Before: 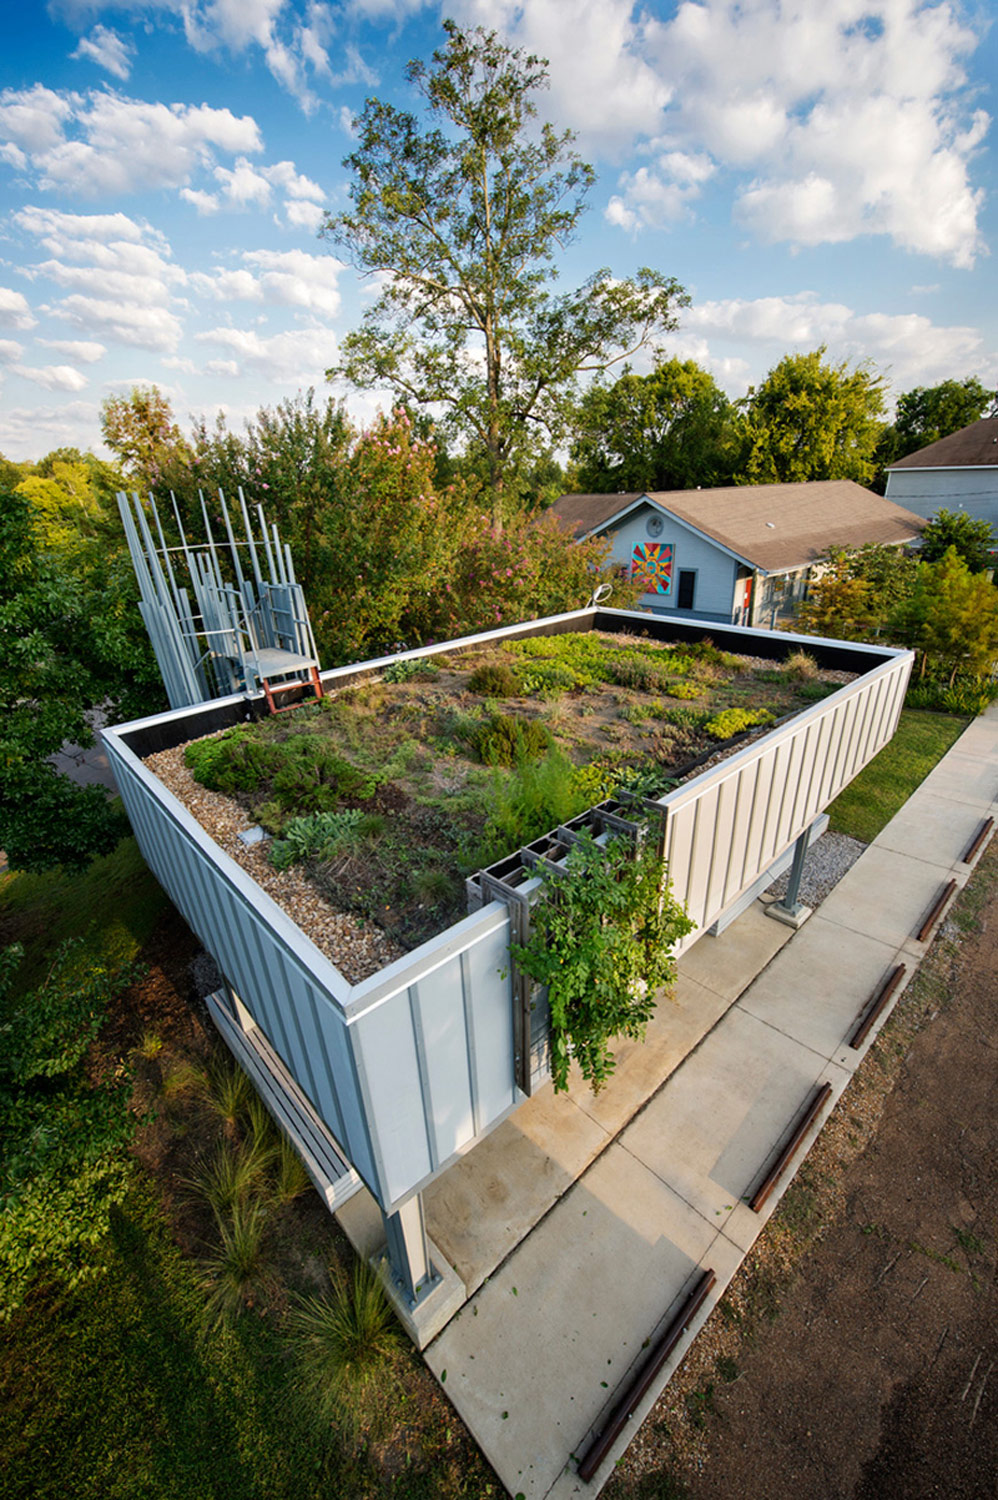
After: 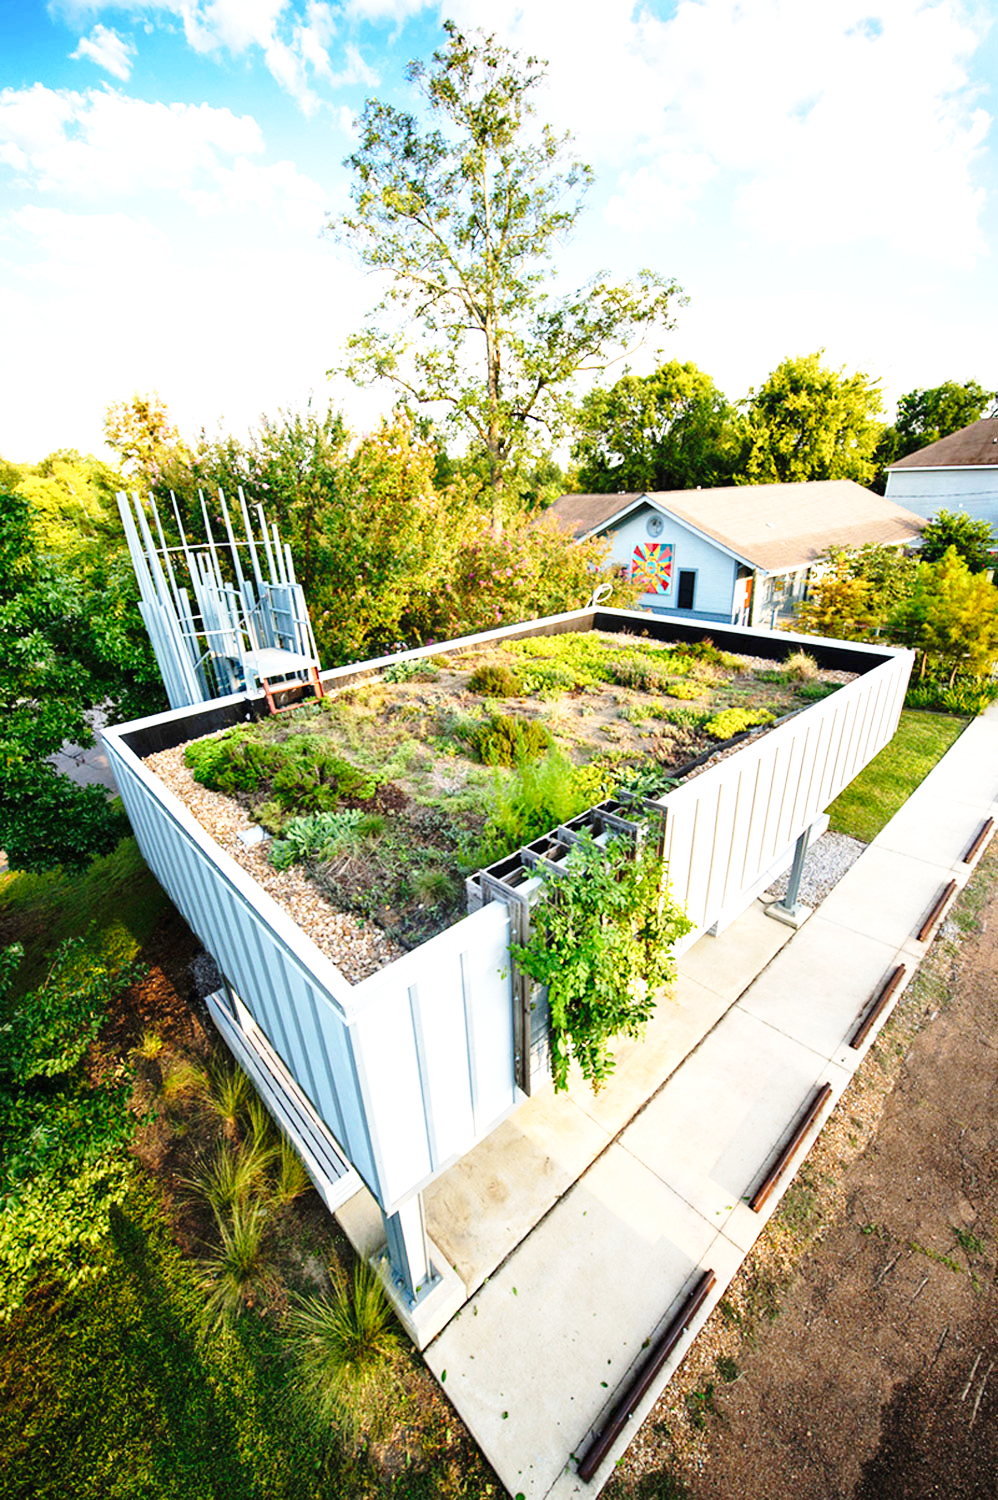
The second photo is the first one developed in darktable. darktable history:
base curve: curves: ch0 [(0, 0) (0.028, 0.03) (0.121, 0.232) (0.46, 0.748) (0.859, 0.968) (1, 1)], preserve colors none
exposure: black level correction 0, exposure 1 EV, compensate exposure bias true, compensate highlight preservation false
